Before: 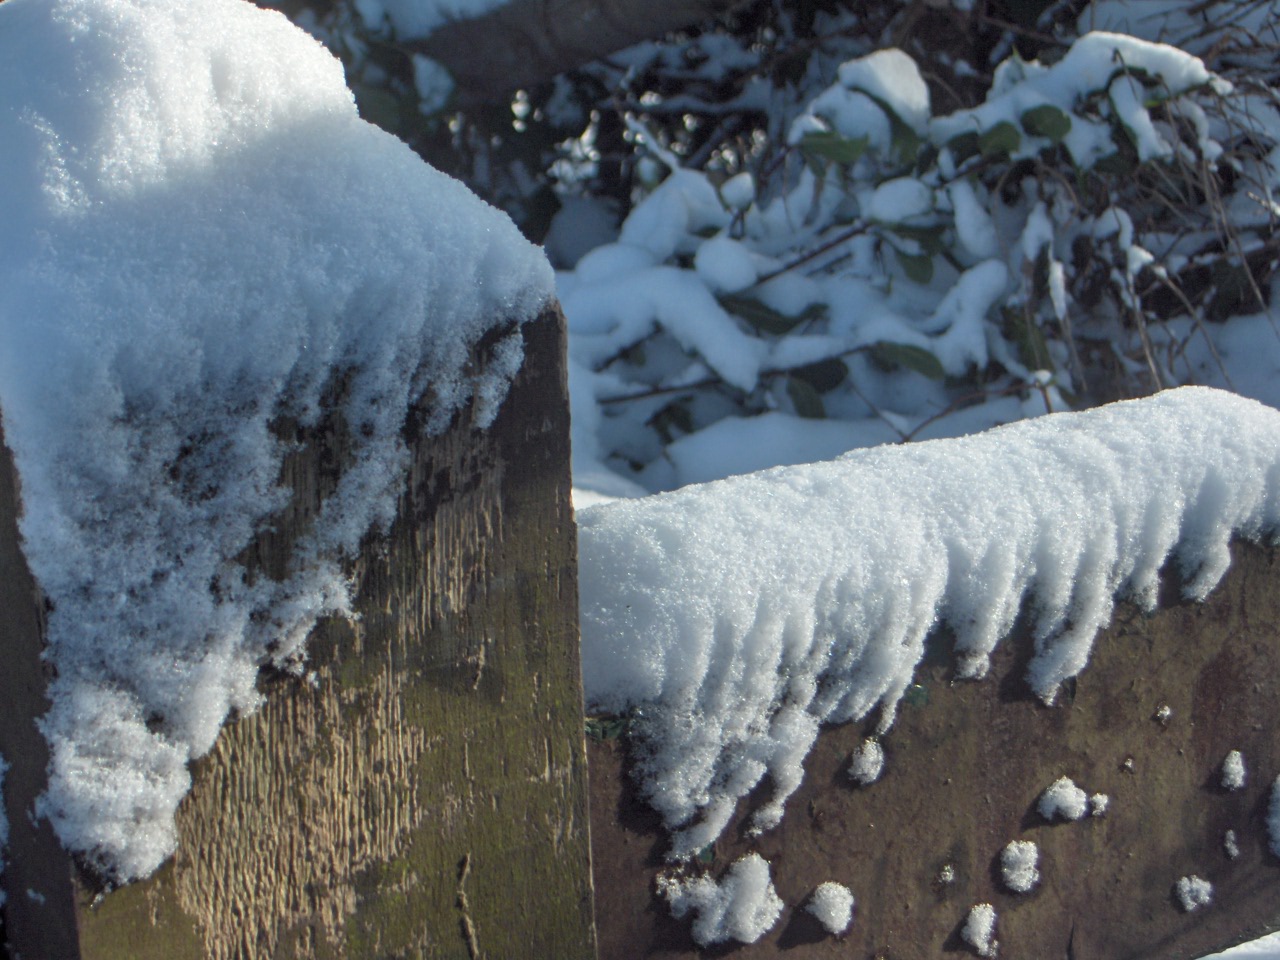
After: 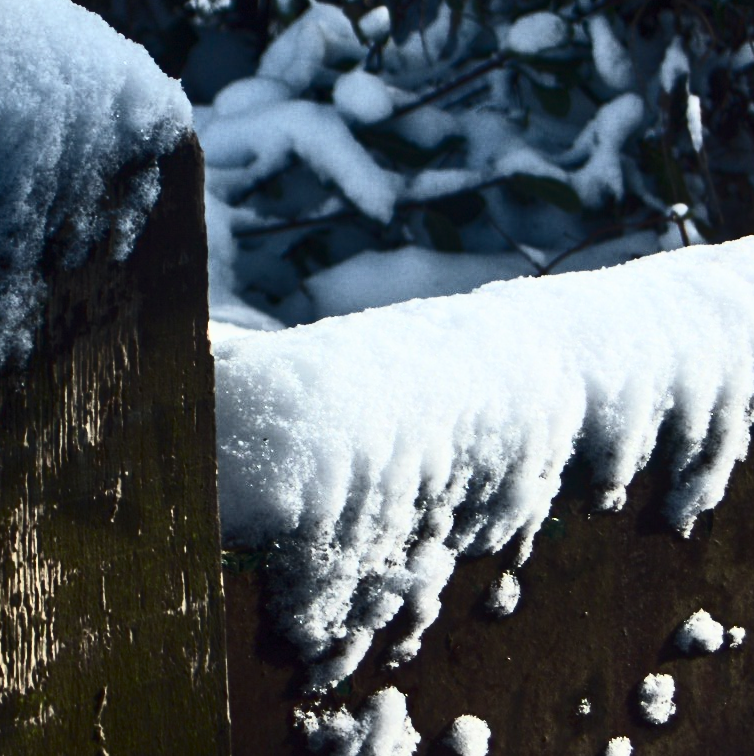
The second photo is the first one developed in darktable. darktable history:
crop and rotate: left 28.38%, top 17.412%, right 12.697%, bottom 3.78%
contrast brightness saturation: contrast 0.914, brightness 0.193
exposure: exposure -0.297 EV, compensate exposure bias true, compensate highlight preservation false
